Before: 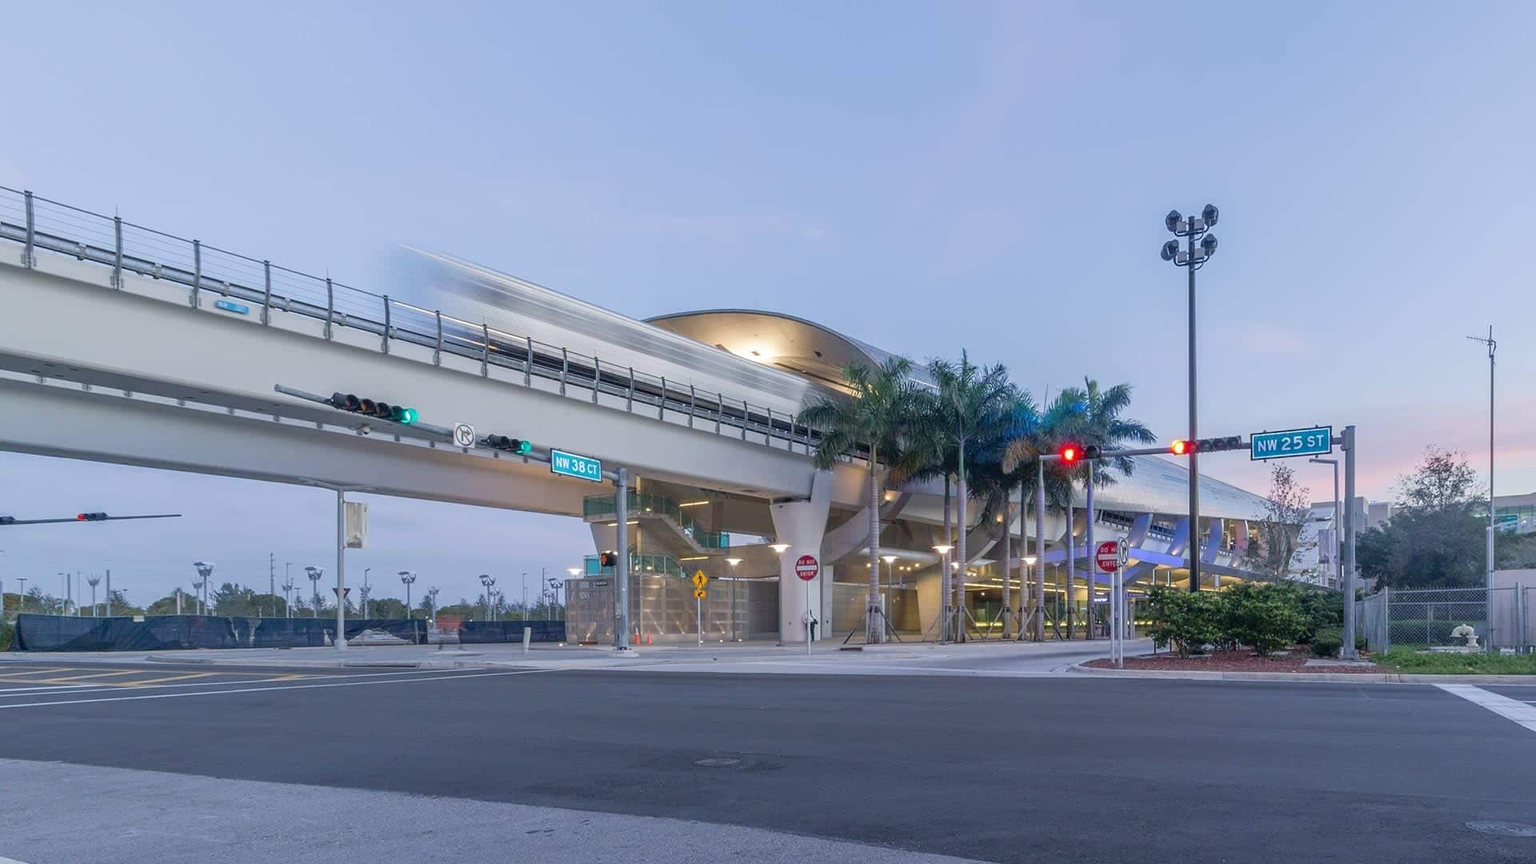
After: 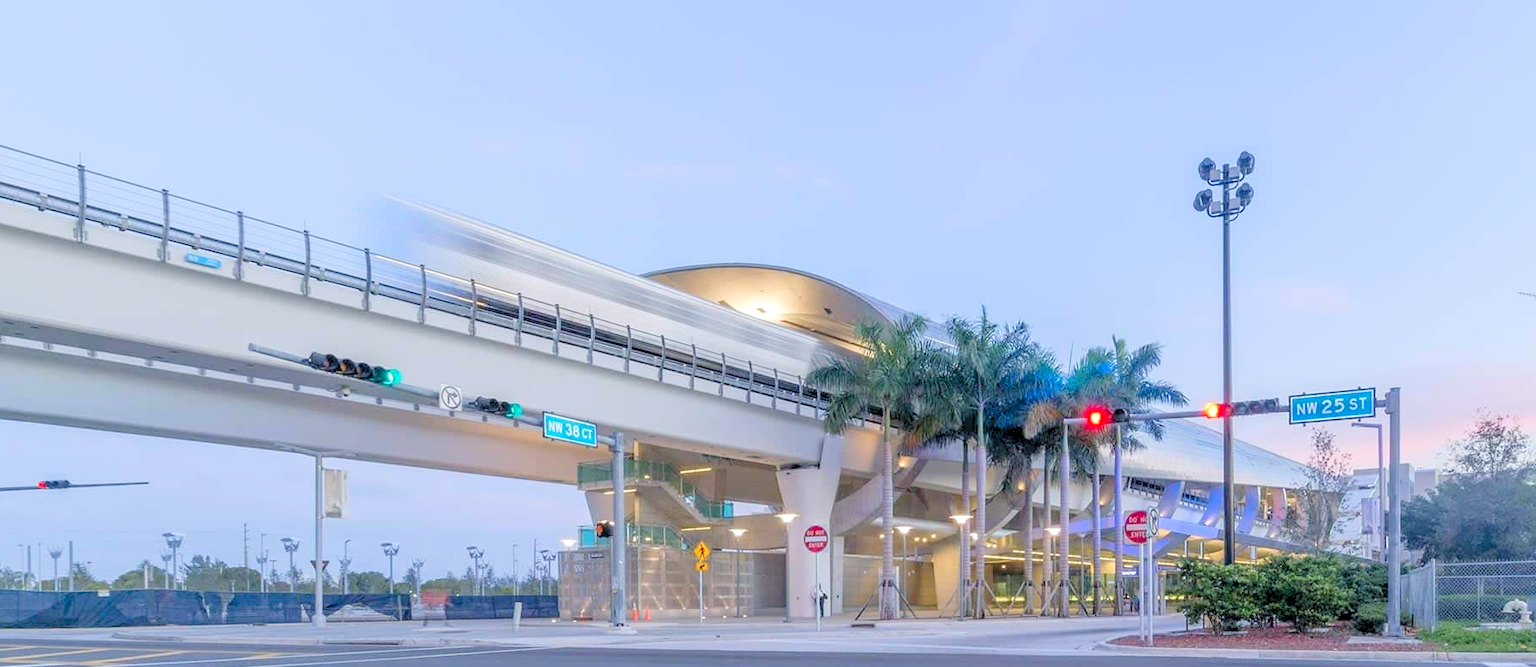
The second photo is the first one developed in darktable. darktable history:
crop: left 2.737%, top 7.287%, right 3.421%, bottom 20.179%
levels: levels [0.072, 0.414, 0.976]
